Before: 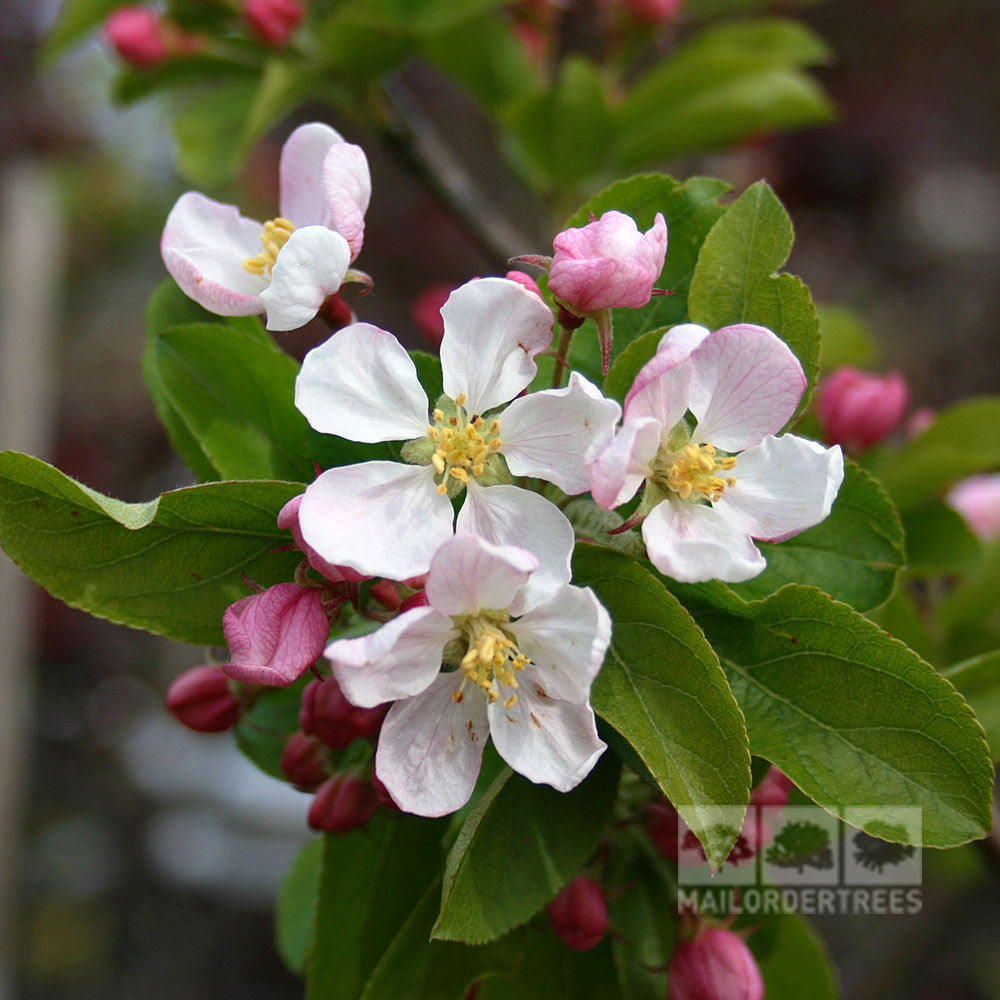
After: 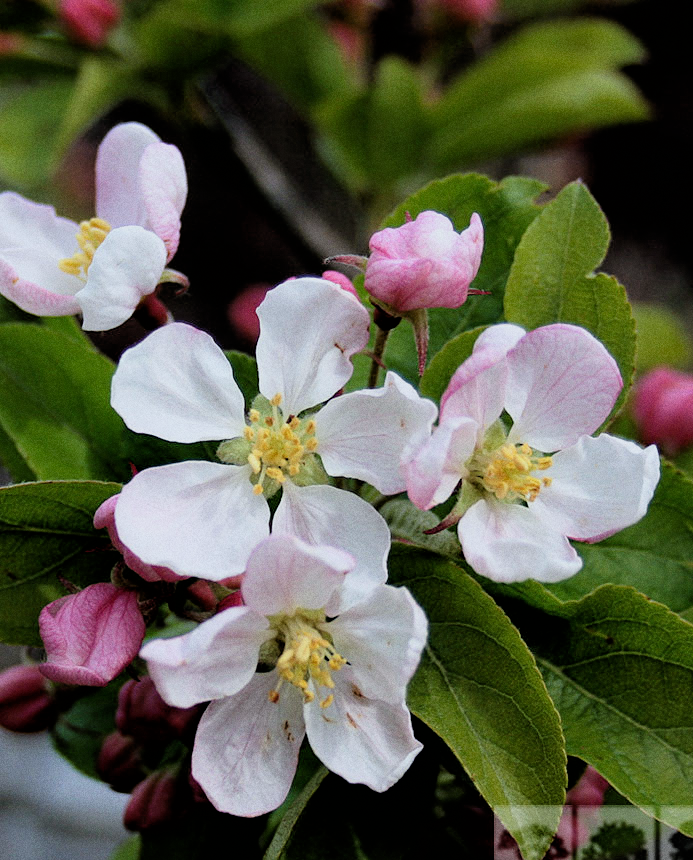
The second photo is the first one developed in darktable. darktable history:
white balance: red 0.967, blue 1.049
filmic rgb: black relative exposure -3.31 EV, white relative exposure 3.45 EV, hardness 2.36, contrast 1.103
crop: left 18.479%, right 12.2%, bottom 13.971%
grain: coarseness 0.09 ISO
